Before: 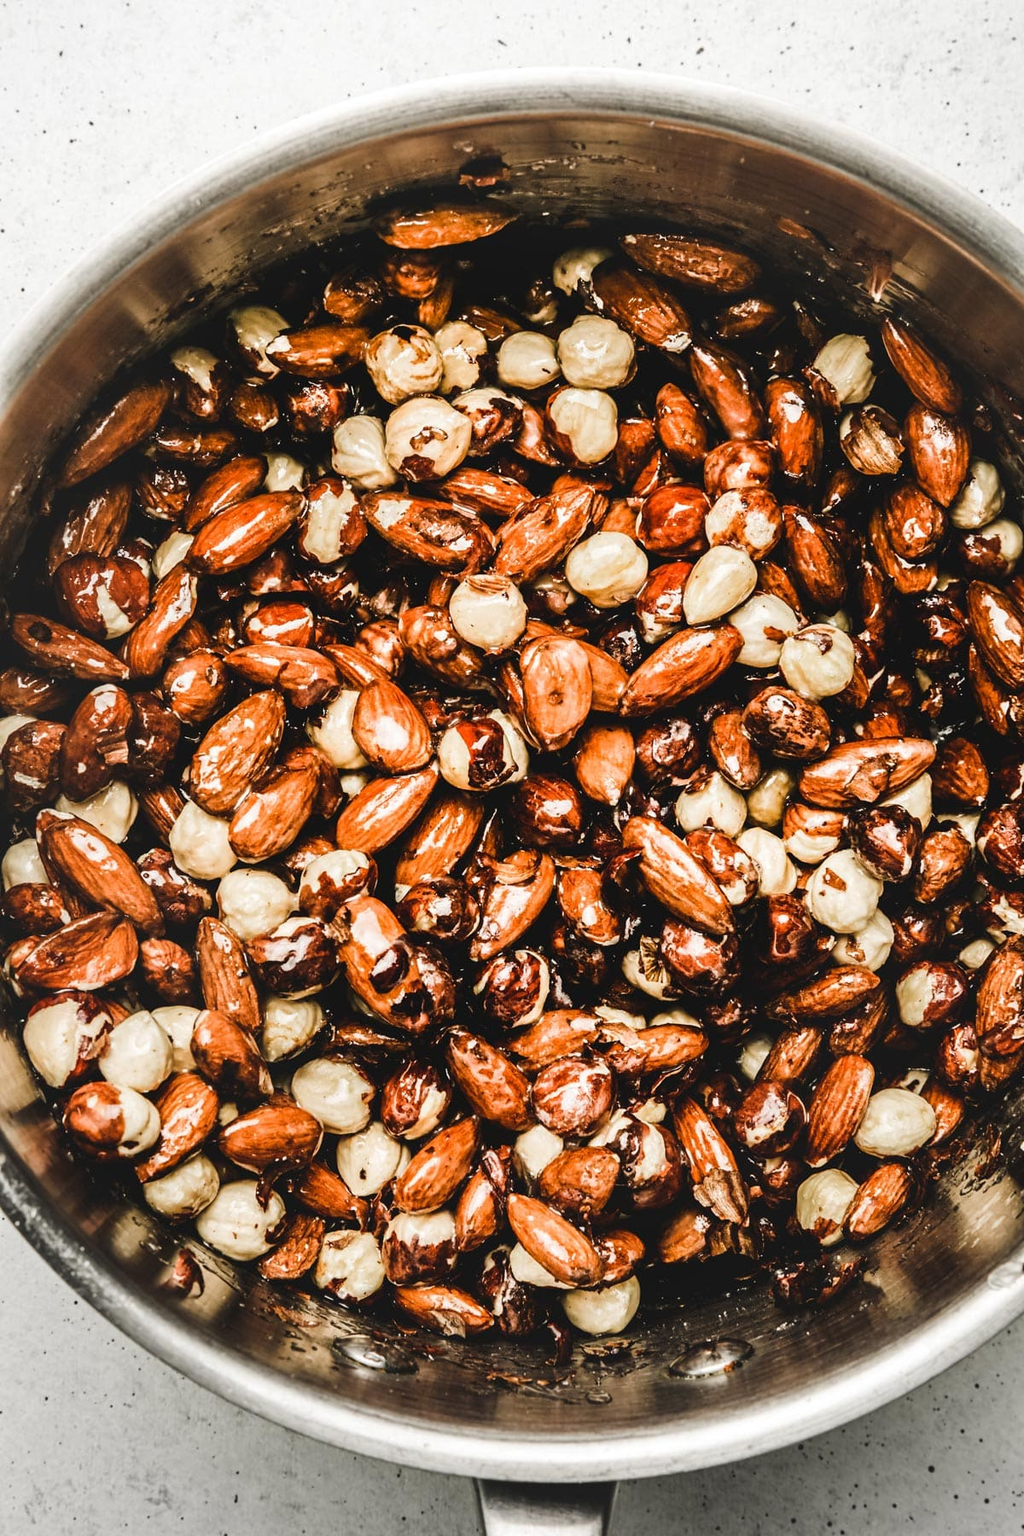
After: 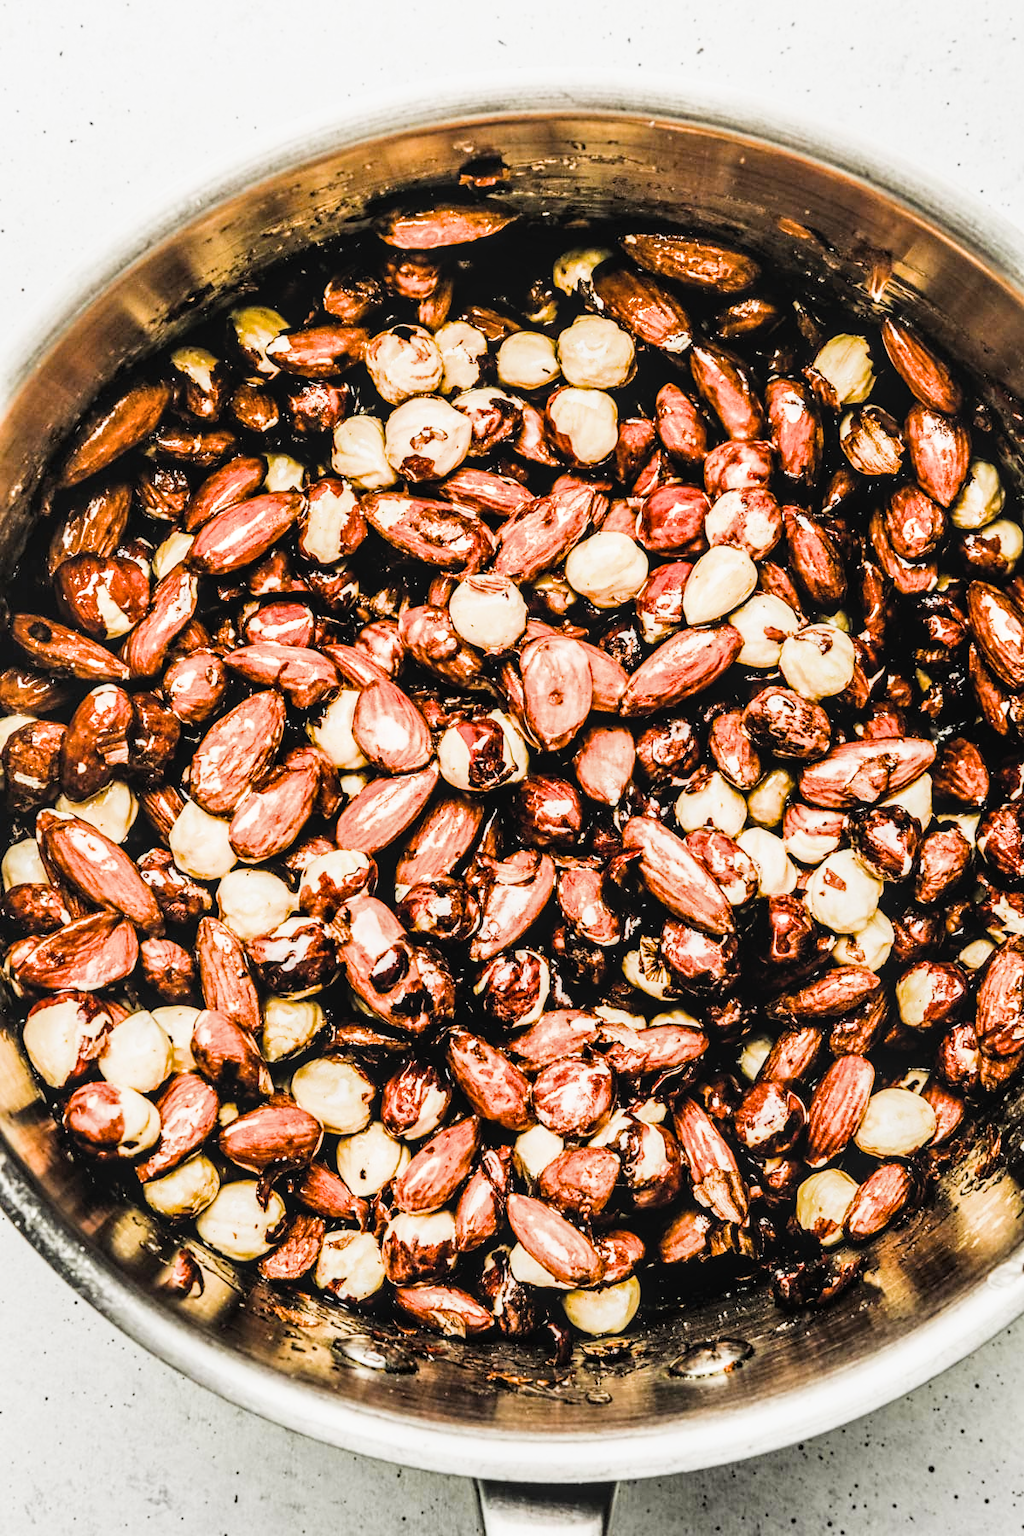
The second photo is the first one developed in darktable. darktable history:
local contrast: on, module defaults
color balance rgb: perceptual saturation grading › global saturation 20%, global vibrance 20%
filmic rgb: black relative exposure -5 EV, hardness 2.88, contrast 1.3, highlights saturation mix -30%
exposure: black level correction 0, exposure 1.1 EV, compensate highlight preservation false
